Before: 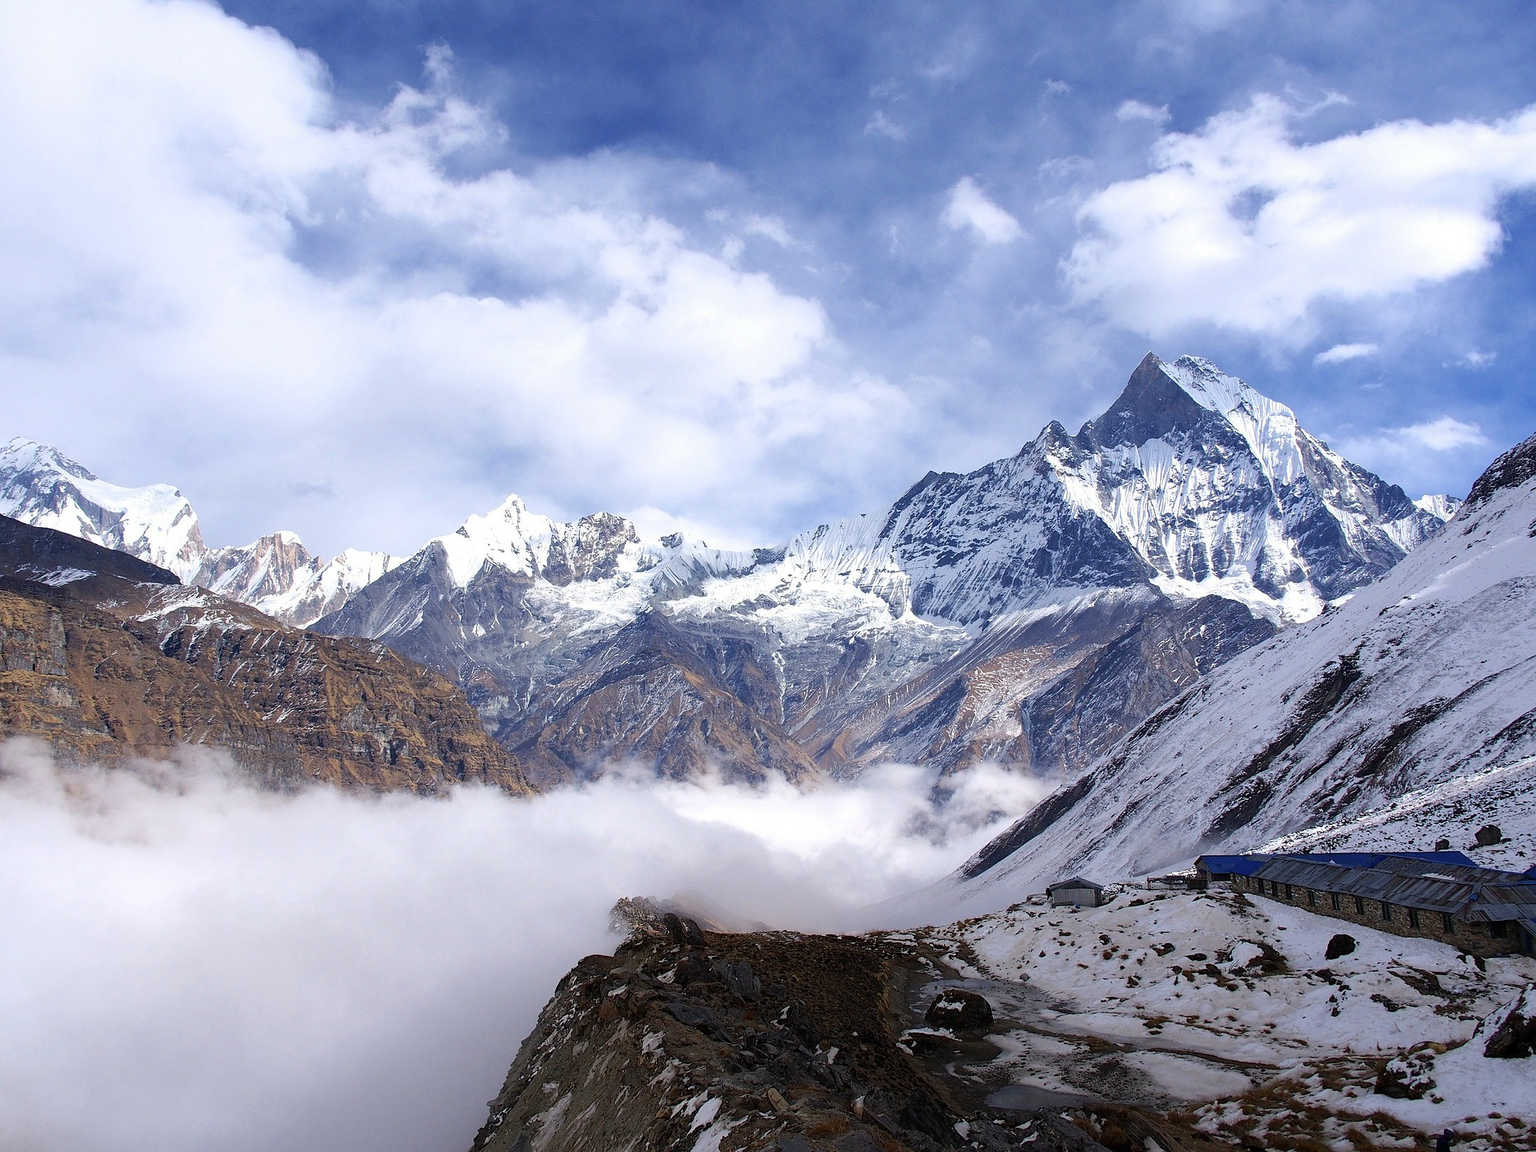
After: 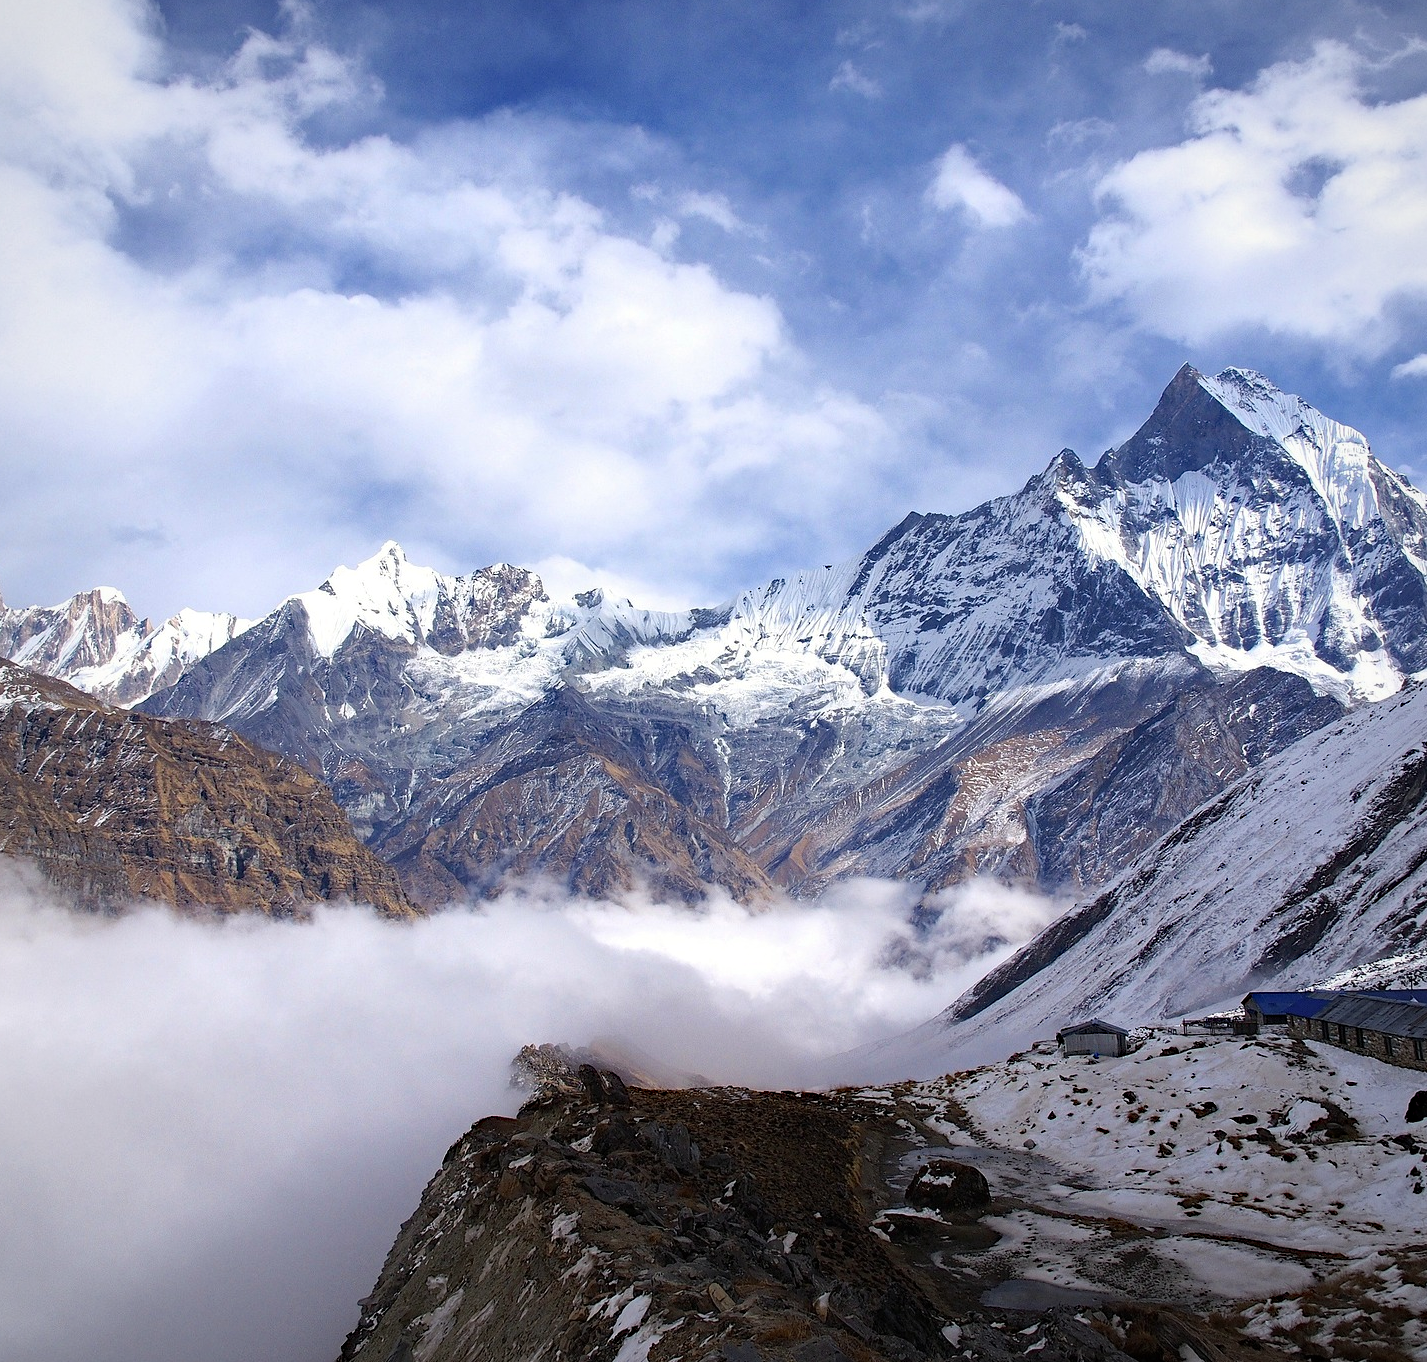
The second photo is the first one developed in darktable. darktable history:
haze removal: strength 0.295, distance 0.246, compatibility mode true, adaptive false
vignetting: fall-off radius 83.19%, brightness -0.322
crop and rotate: left 13.11%, top 5.374%, right 12.541%
